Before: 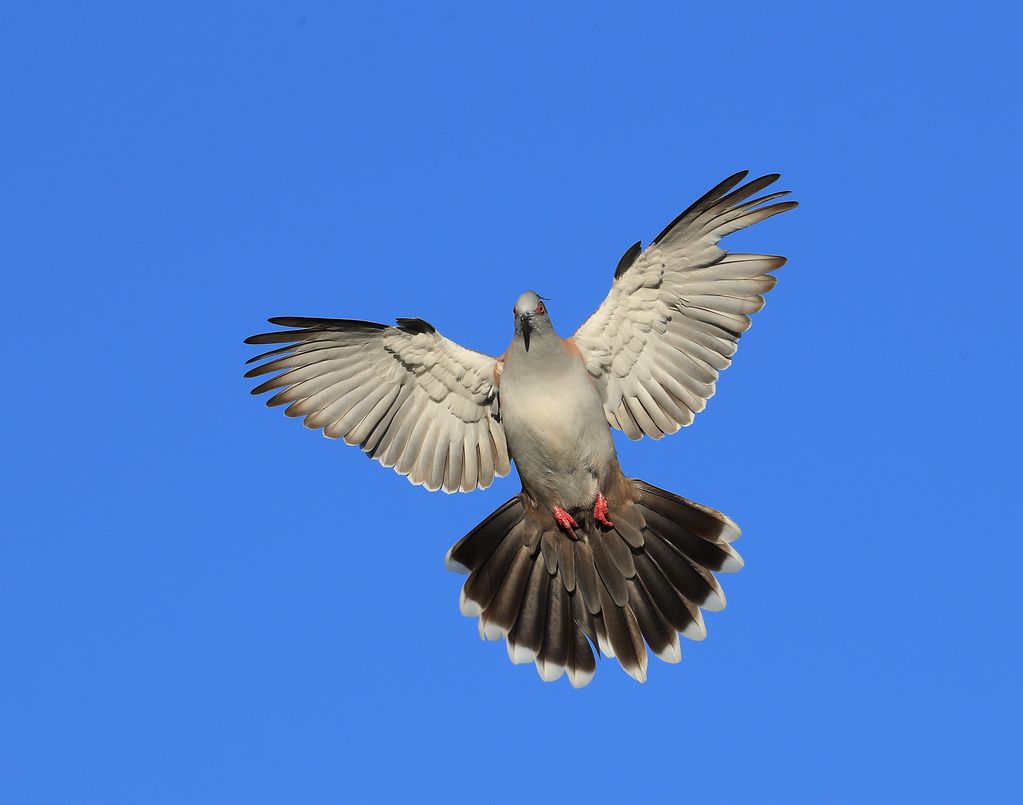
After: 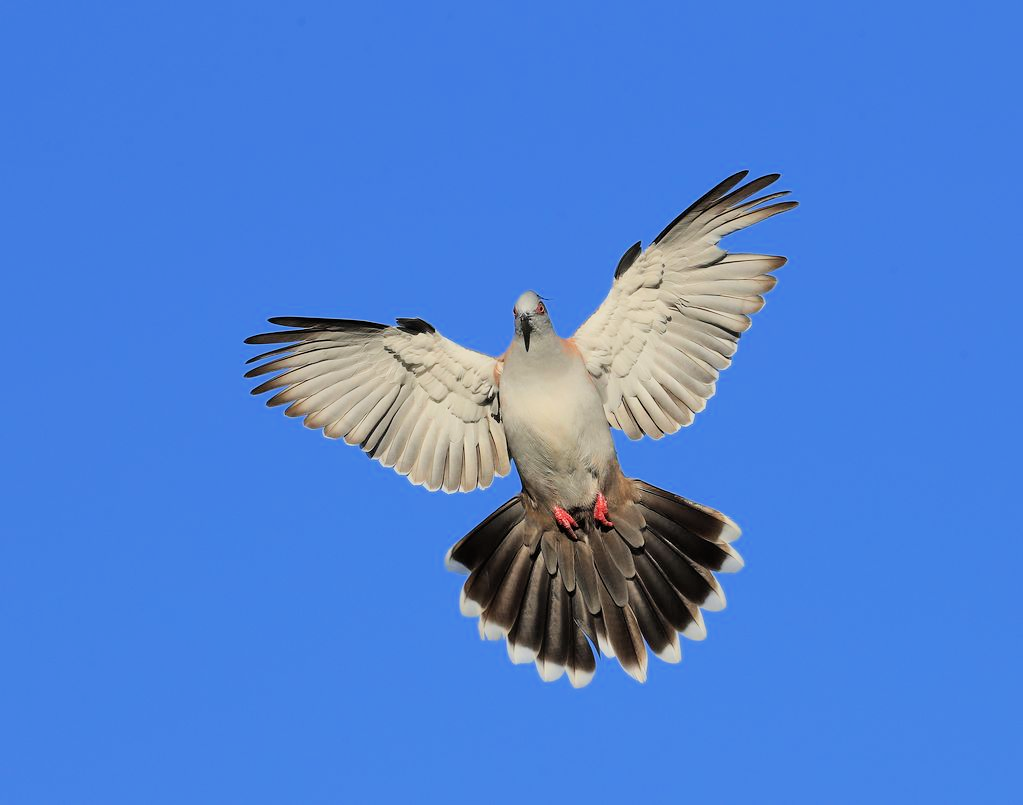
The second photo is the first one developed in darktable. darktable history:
filmic rgb: black relative exposure -8.42 EV, white relative exposure 4.68 EV, hardness 3.82, color science v6 (2022)
exposure: exposure 0.6 EV, compensate highlight preservation false
